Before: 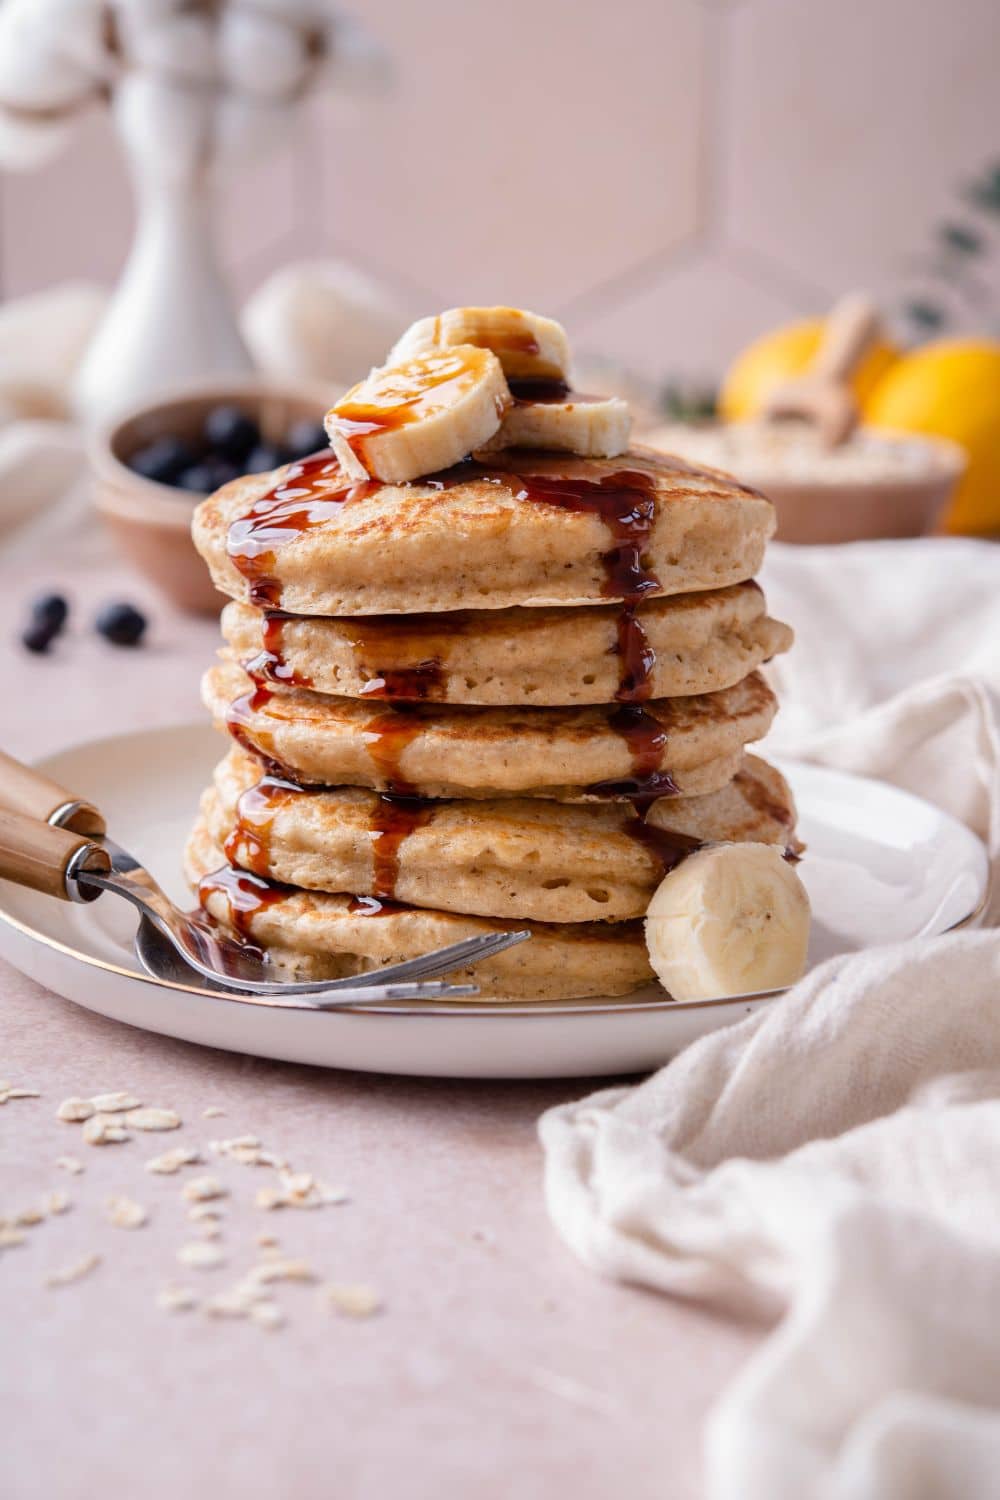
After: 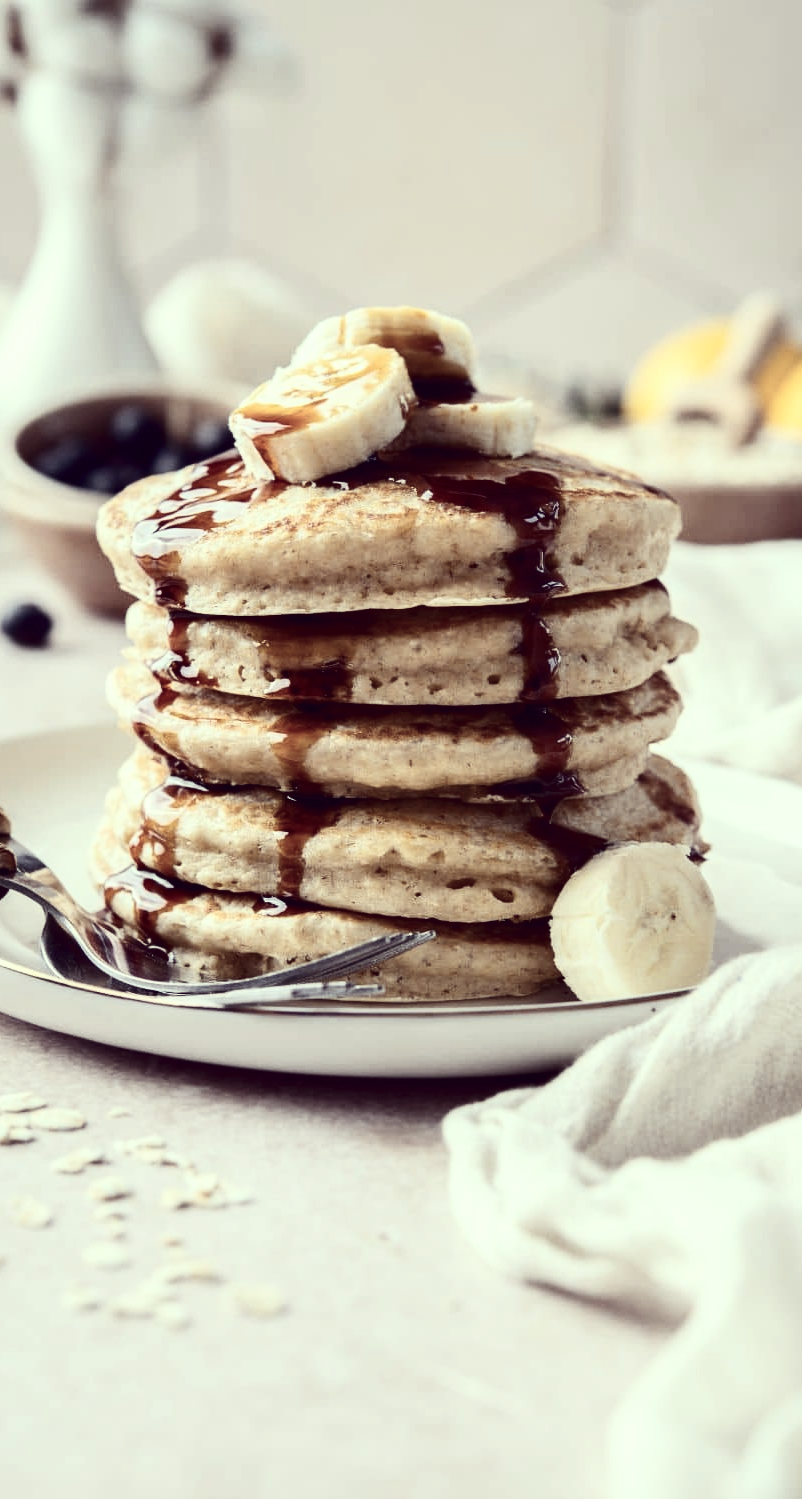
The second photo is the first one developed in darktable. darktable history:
color correction: highlights a* -20.32, highlights b* 20.9, shadows a* 19.62, shadows b* -20.94, saturation 0.434
crop and rotate: left 9.577%, right 10.22%
exposure: exposure 0.203 EV, compensate highlight preservation false
contrast brightness saturation: contrast 0.307, brightness -0.074, saturation 0.17
